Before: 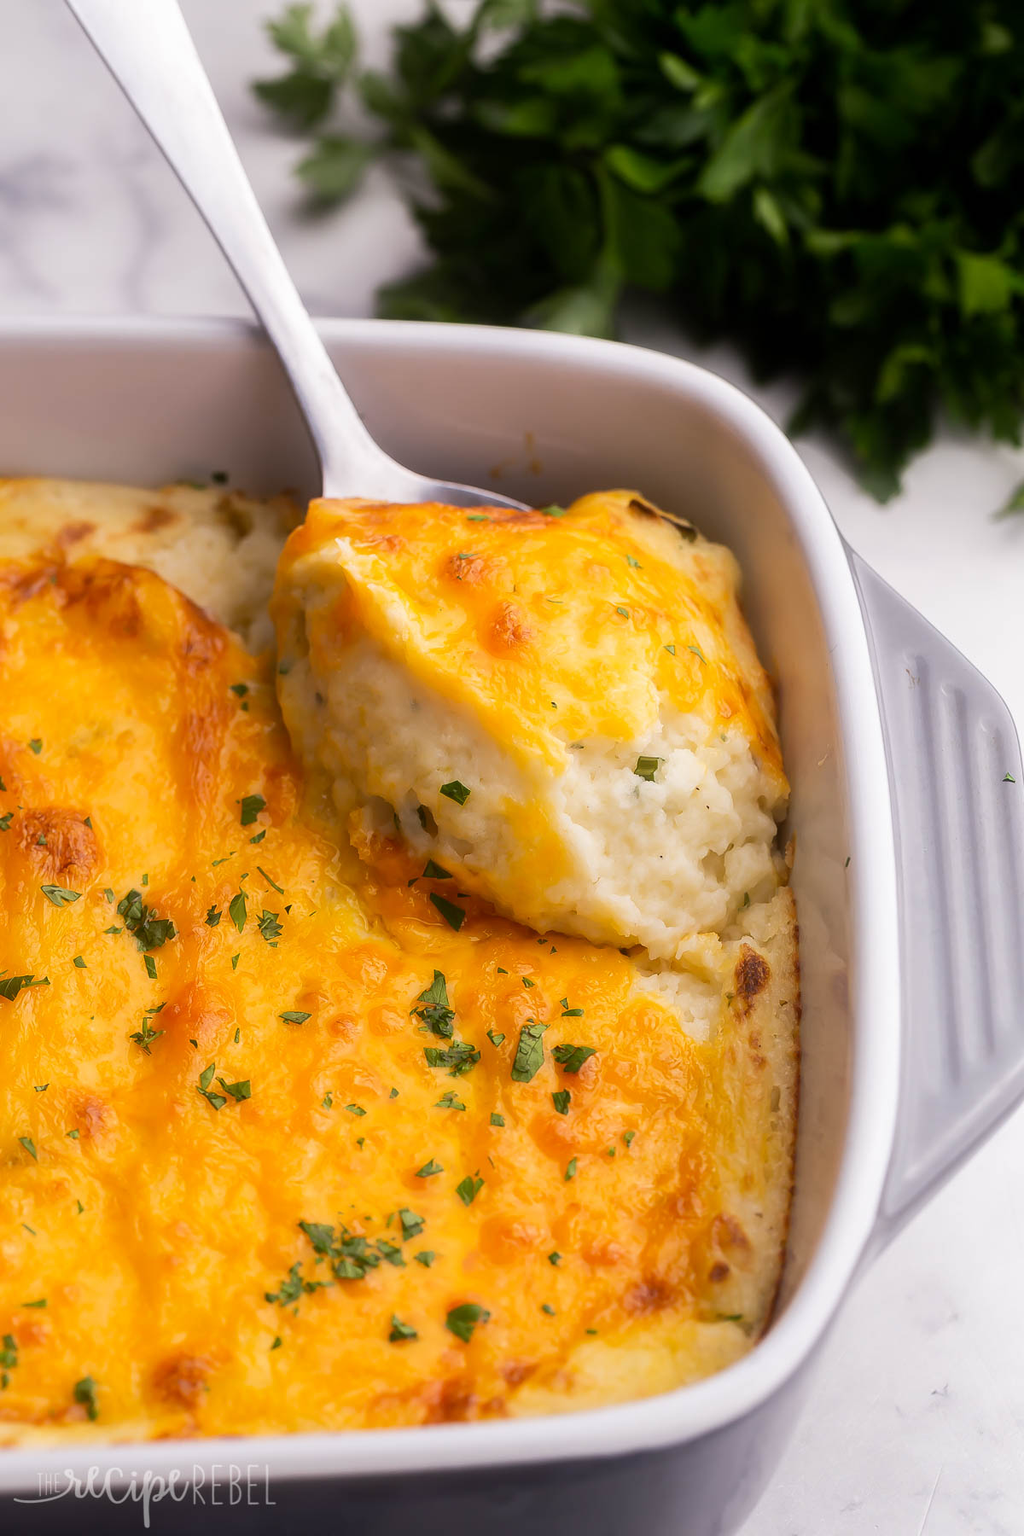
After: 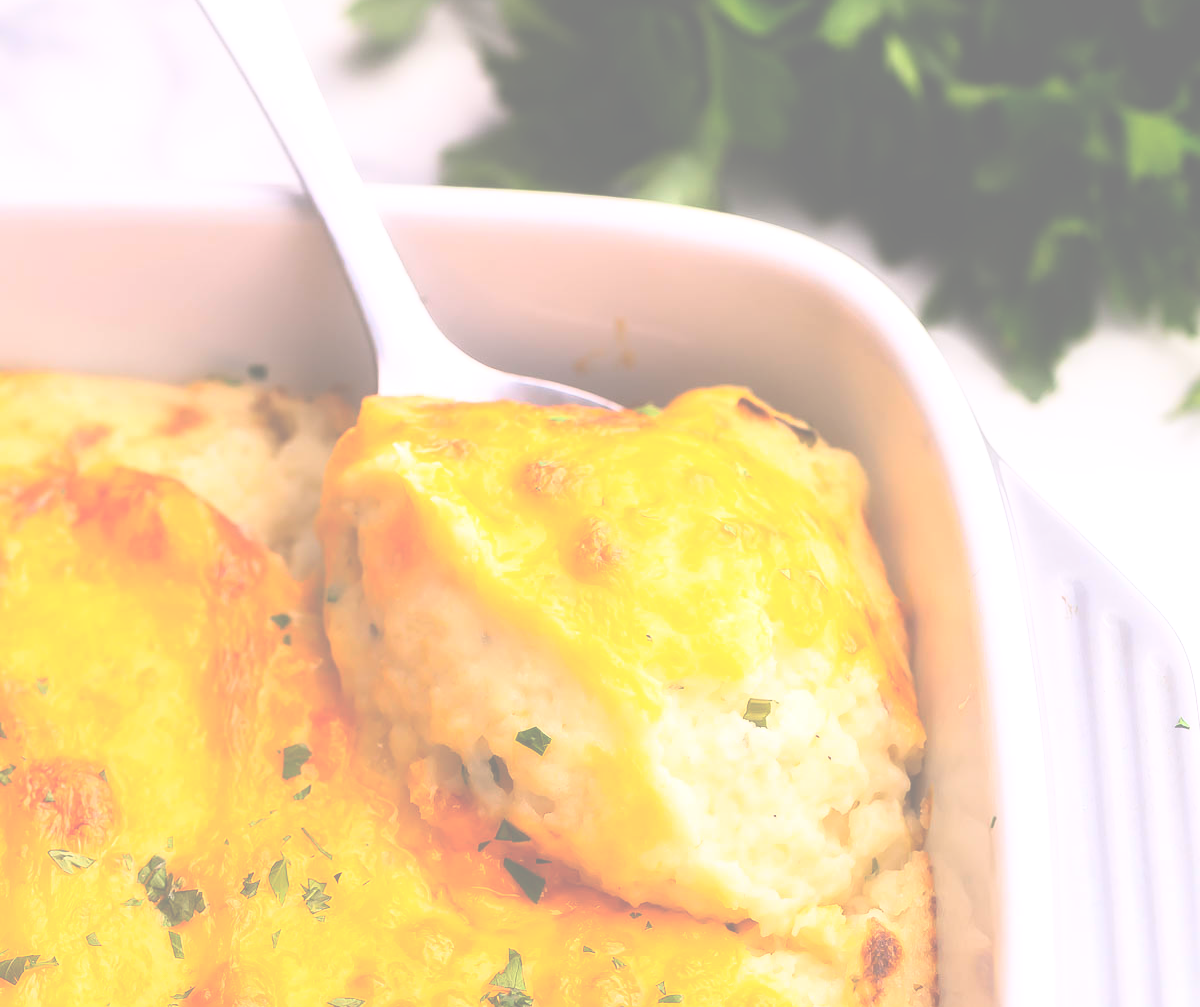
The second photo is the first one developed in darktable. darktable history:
base curve: curves: ch0 [(0, 0) (0.008, 0.007) (0.022, 0.029) (0.048, 0.089) (0.092, 0.197) (0.191, 0.399) (0.275, 0.534) (0.357, 0.65) (0.477, 0.78) (0.542, 0.833) (0.799, 0.973) (1, 1)]
exposure: black level correction -0.073, exposure 0.5 EV, compensate highlight preservation false
crop and rotate: top 10.5%, bottom 33.552%
